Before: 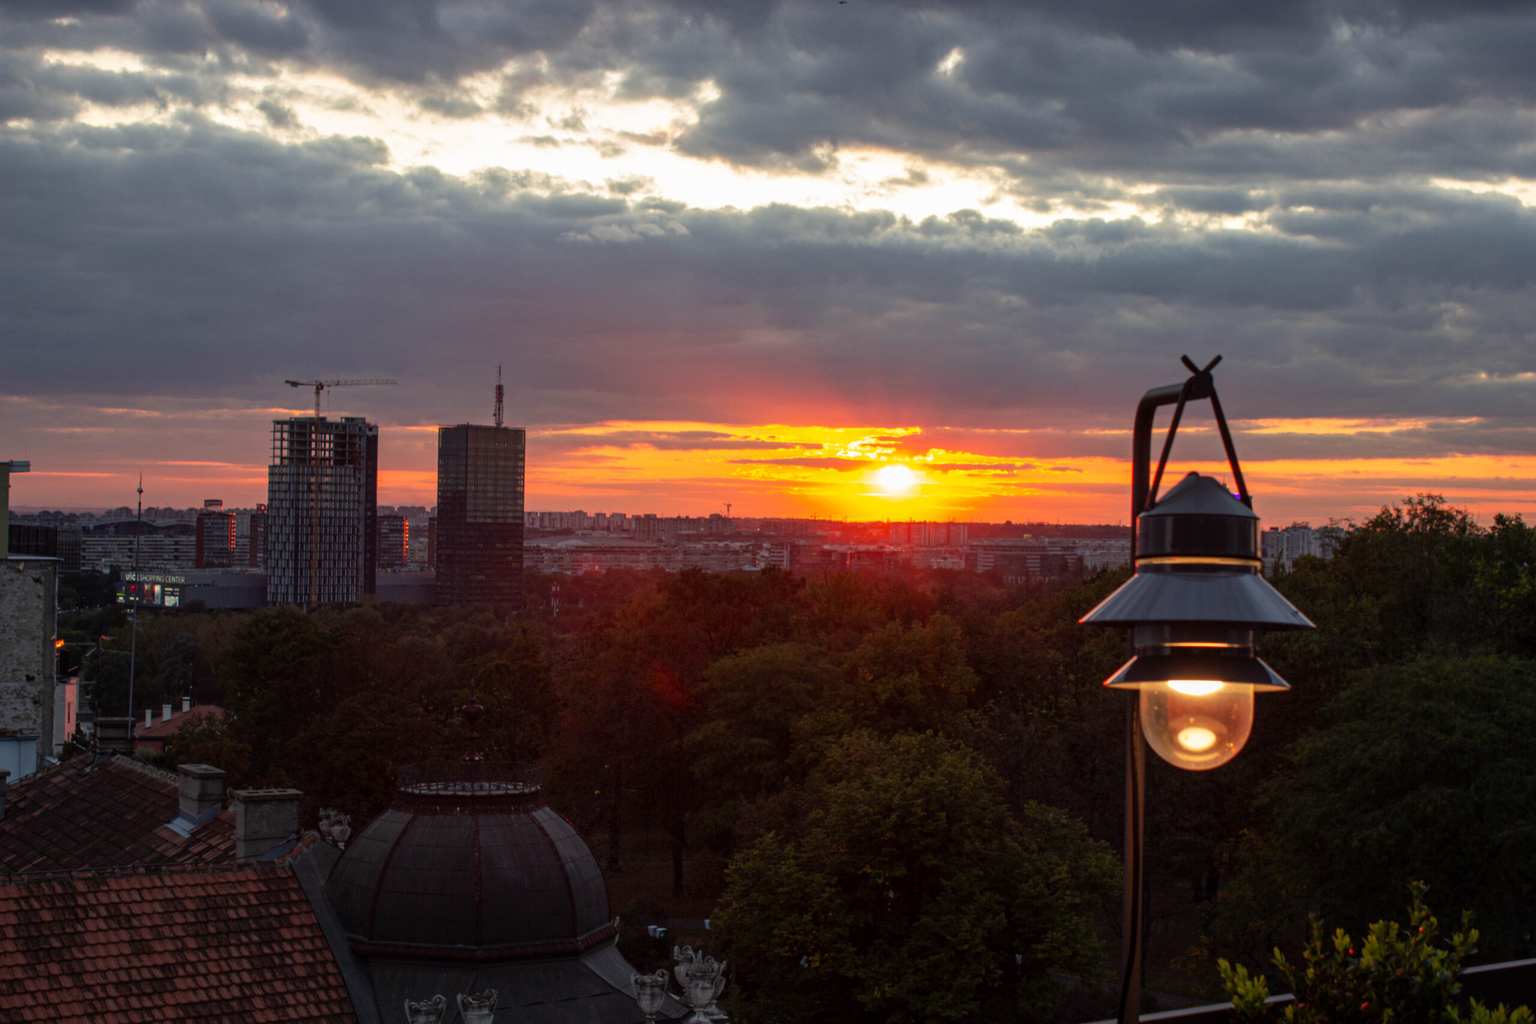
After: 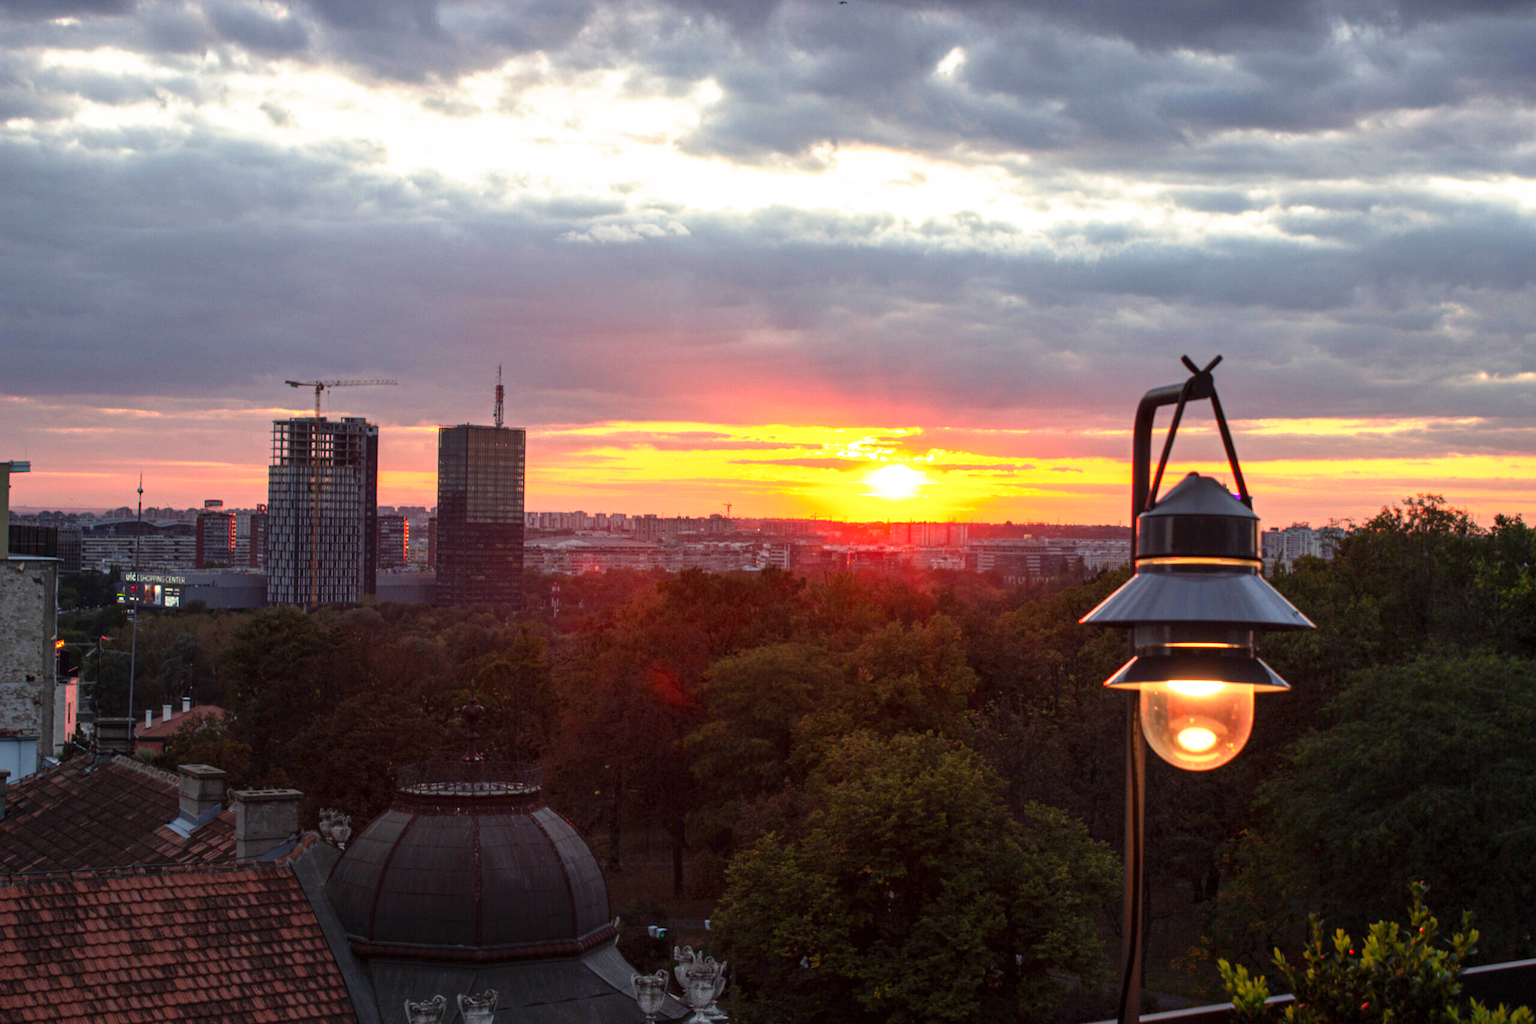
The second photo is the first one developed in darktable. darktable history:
base curve: curves: ch0 [(0, 0) (0.495, 0.917) (1, 1)], preserve colors none
